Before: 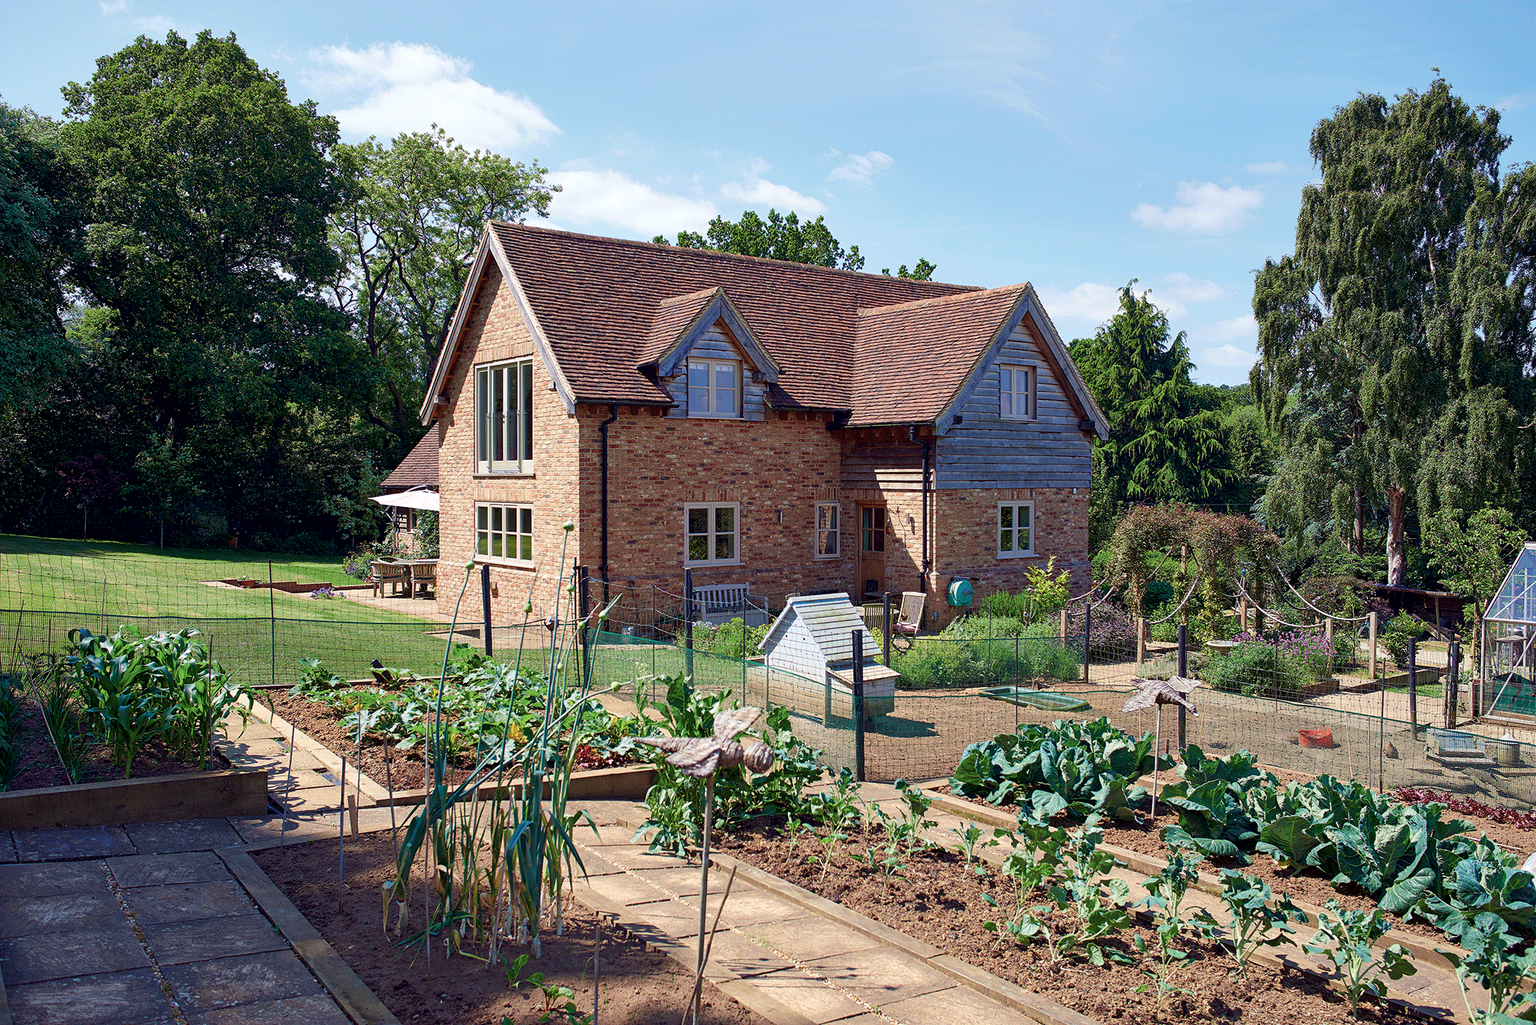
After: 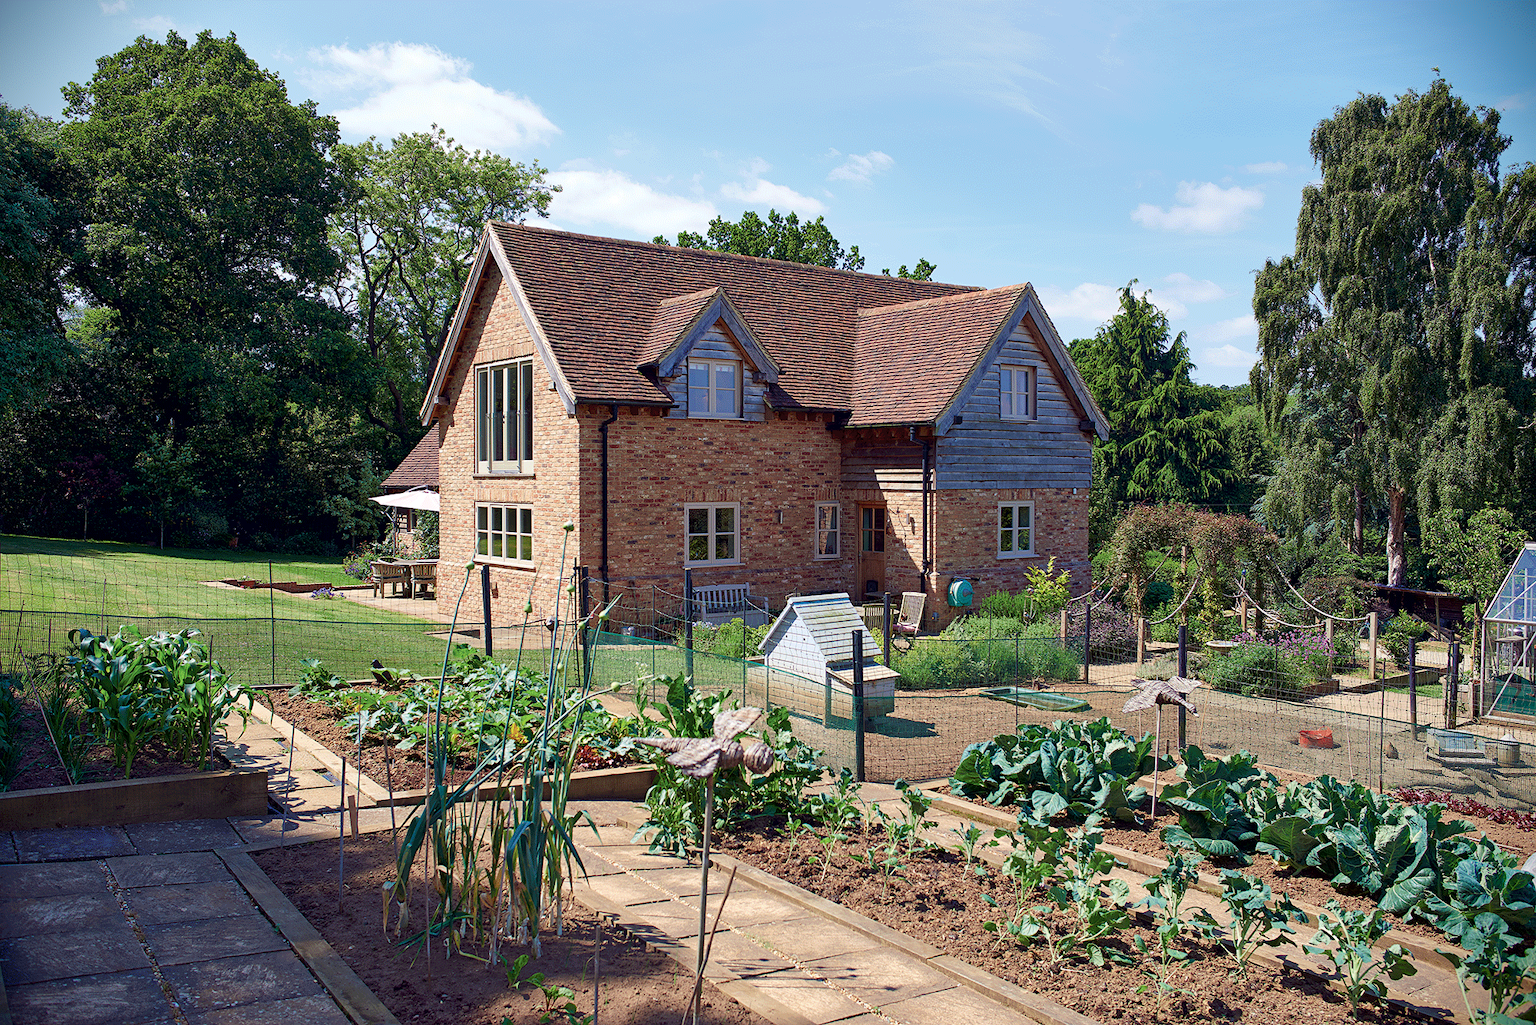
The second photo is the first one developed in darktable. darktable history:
vignetting: fall-off start 91.53%, brightness -0.993, saturation 0.499, dithering 8-bit output
